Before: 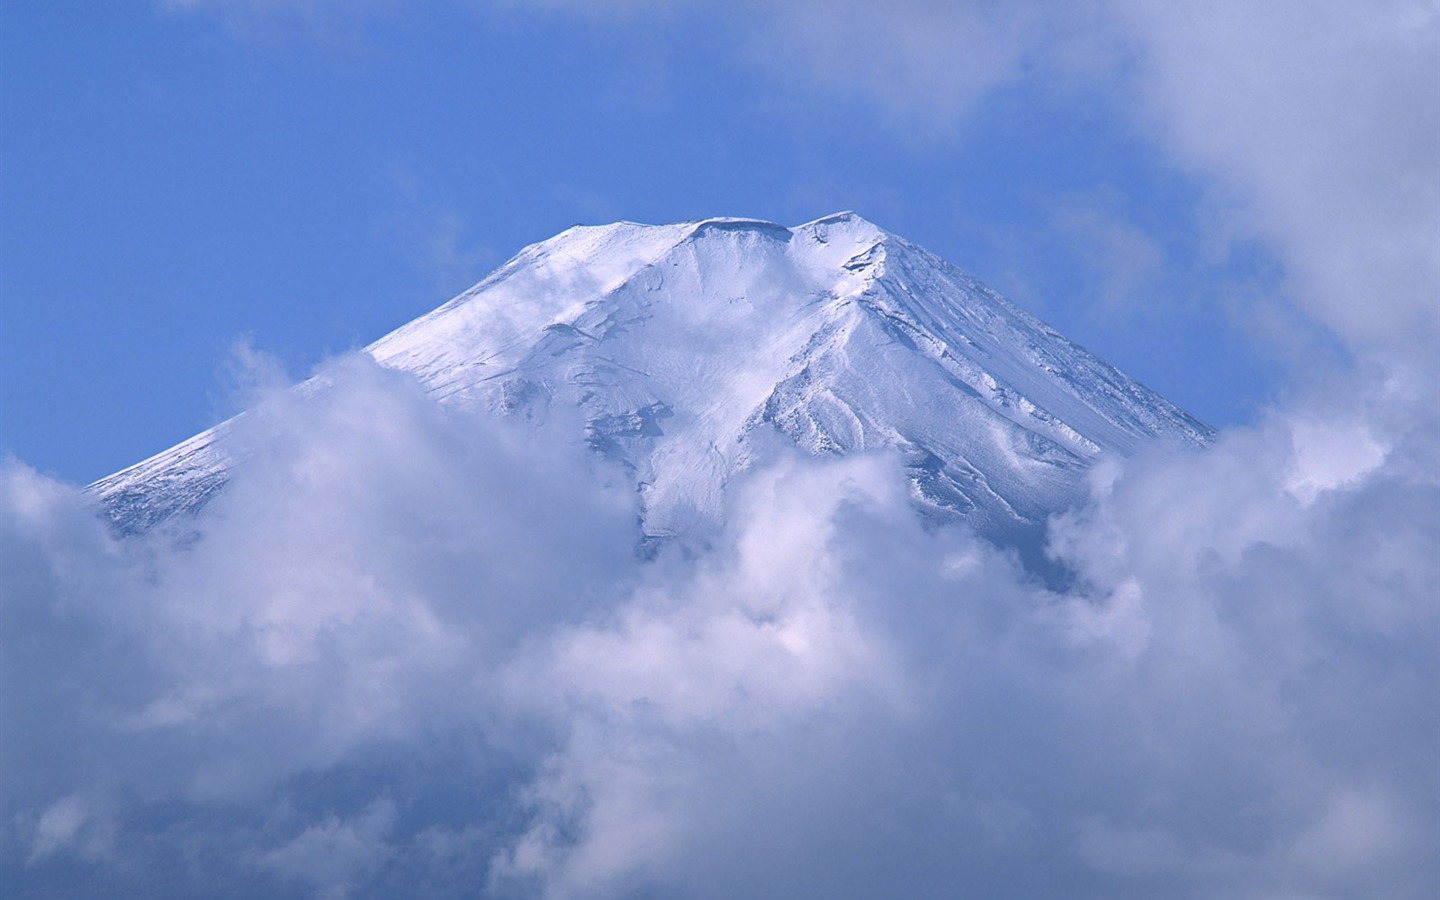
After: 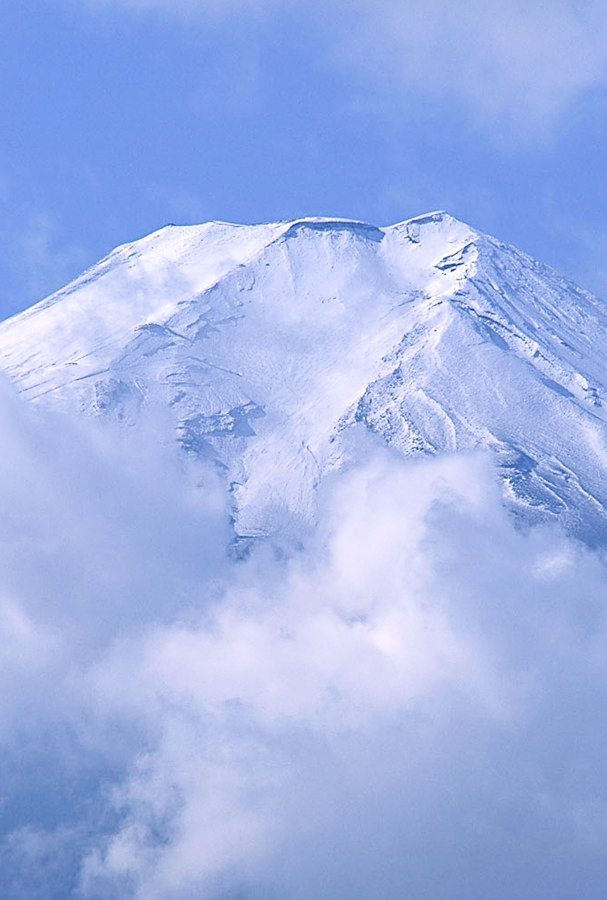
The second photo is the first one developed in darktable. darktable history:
exposure: black level correction 0, exposure 0.879 EV, compensate highlight preservation false
filmic rgb: black relative exposure -7.76 EV, white relative exposure 4.38 EV, threshold 6 EV, target black luminance 0%, hardness 3.76, latitude 50.6%, contrast 1.068, highlights saturation mix 9.95%, shadows ↔ highlights balance -0.235%, enable highlight reconstruction true
sharpen: on, module defaults
local contrast: on, module defaults
crop: left 28.399%, right 29.446%
